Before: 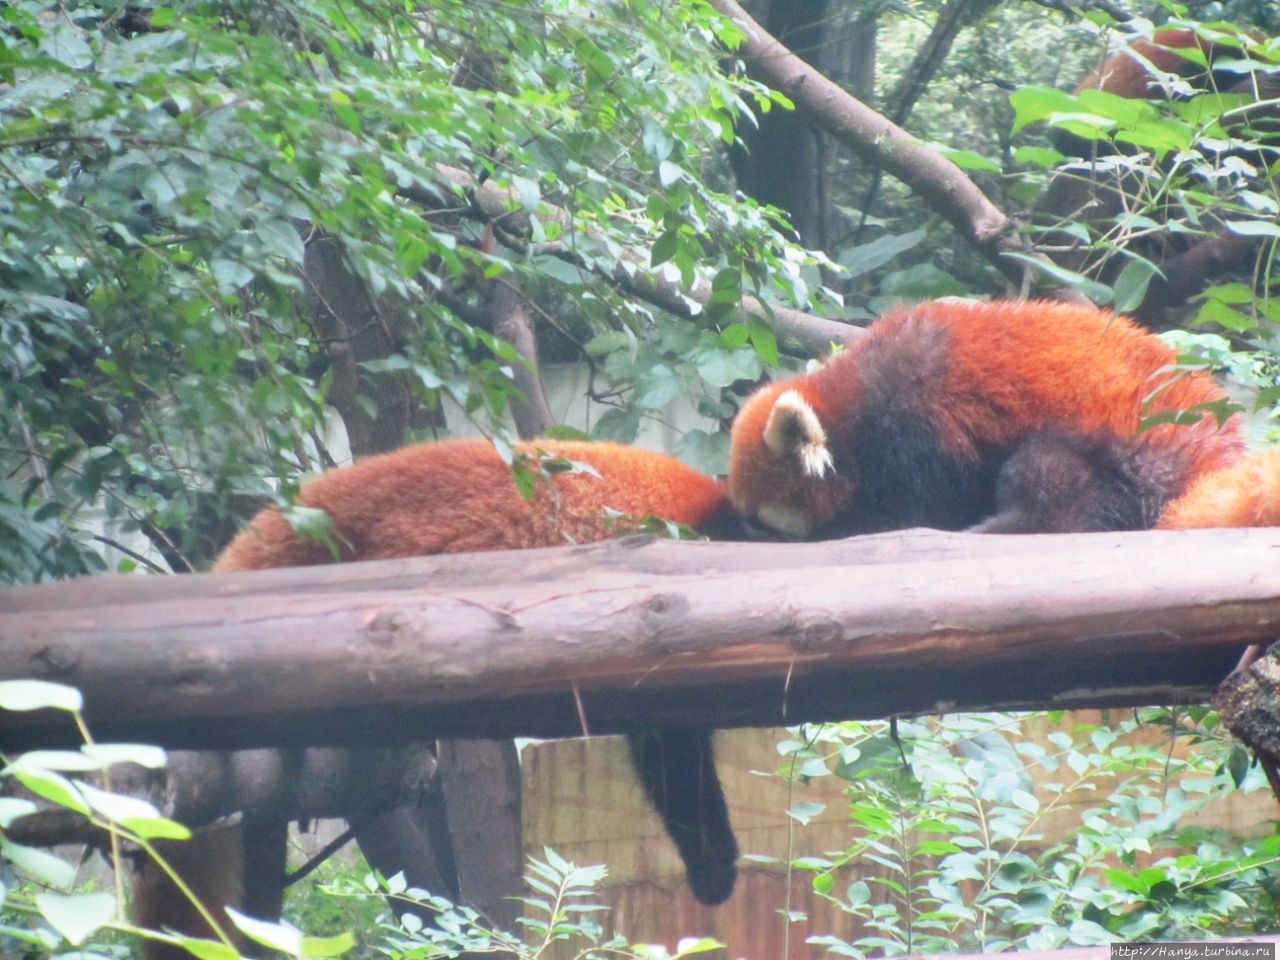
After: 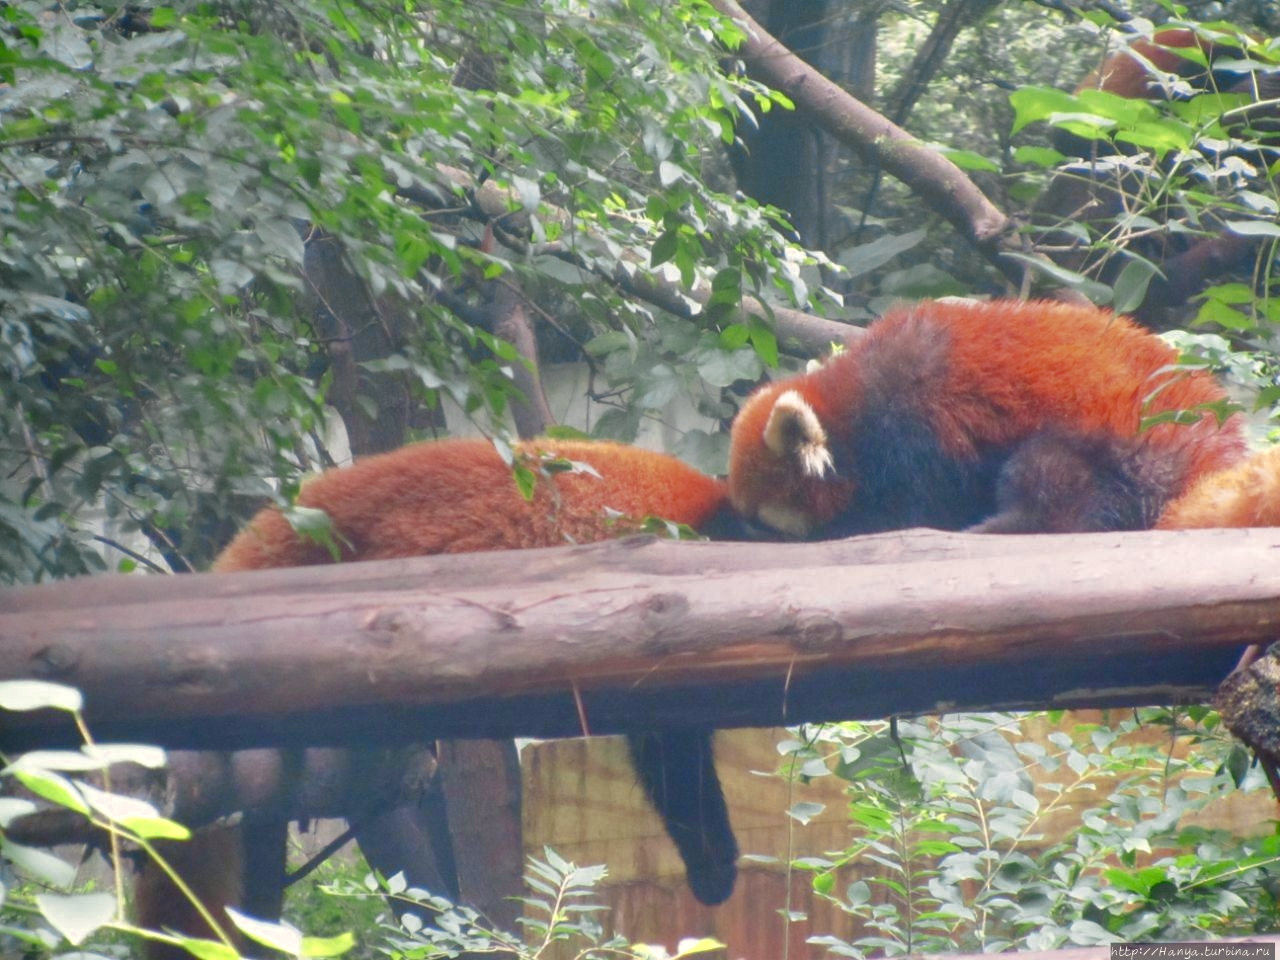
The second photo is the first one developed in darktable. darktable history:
color zones: curves: ch0 [(0, 0.485) (0.178, 0.476) (0.261, 0.623) (0.411, 0.403) (0.708, 0.603) (0.934, 0.412)]; ch1 [(0.003, 0.485) (0.149, 0.496) (0.229, 0.584) (0.326, 0.551) (0.484, 0.262) (0.757, 0.643)]
color balance rgb: highlights gain › chroma 2.019%, highlights gain › hue 64.88°, perceptual saturation grading › global saturation 13.793%, perceptual saturation grading › highlights -24.931%, perceptual saturation grading › shadows 23.971%, global vibrance 20%
tone curve: curves: ch0 [(0, 0) (0.568, 0.517) (0.8, 0.717) (1, 1)], color space Lab, linked channels, preserve colors none
